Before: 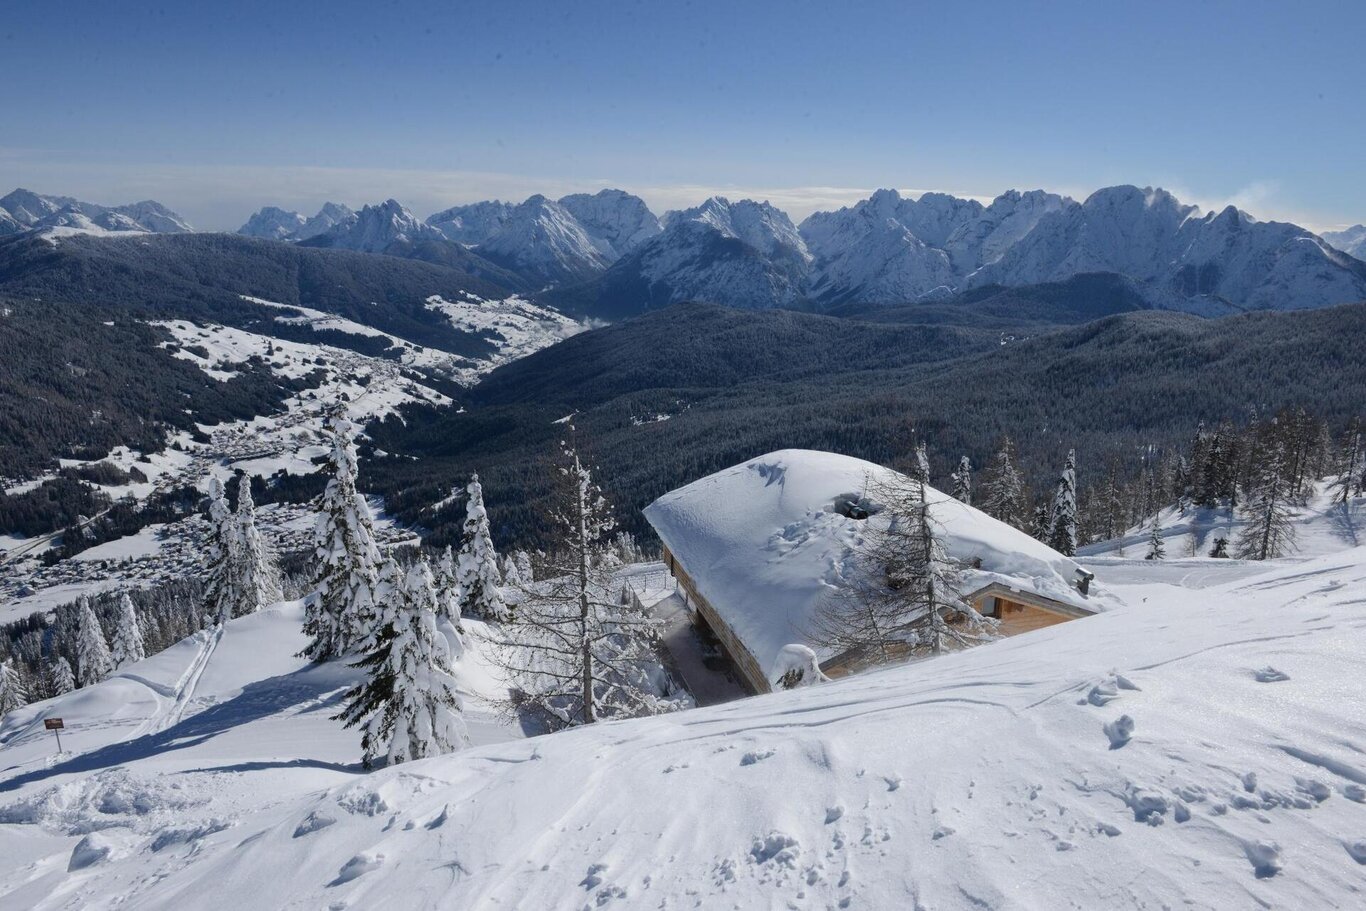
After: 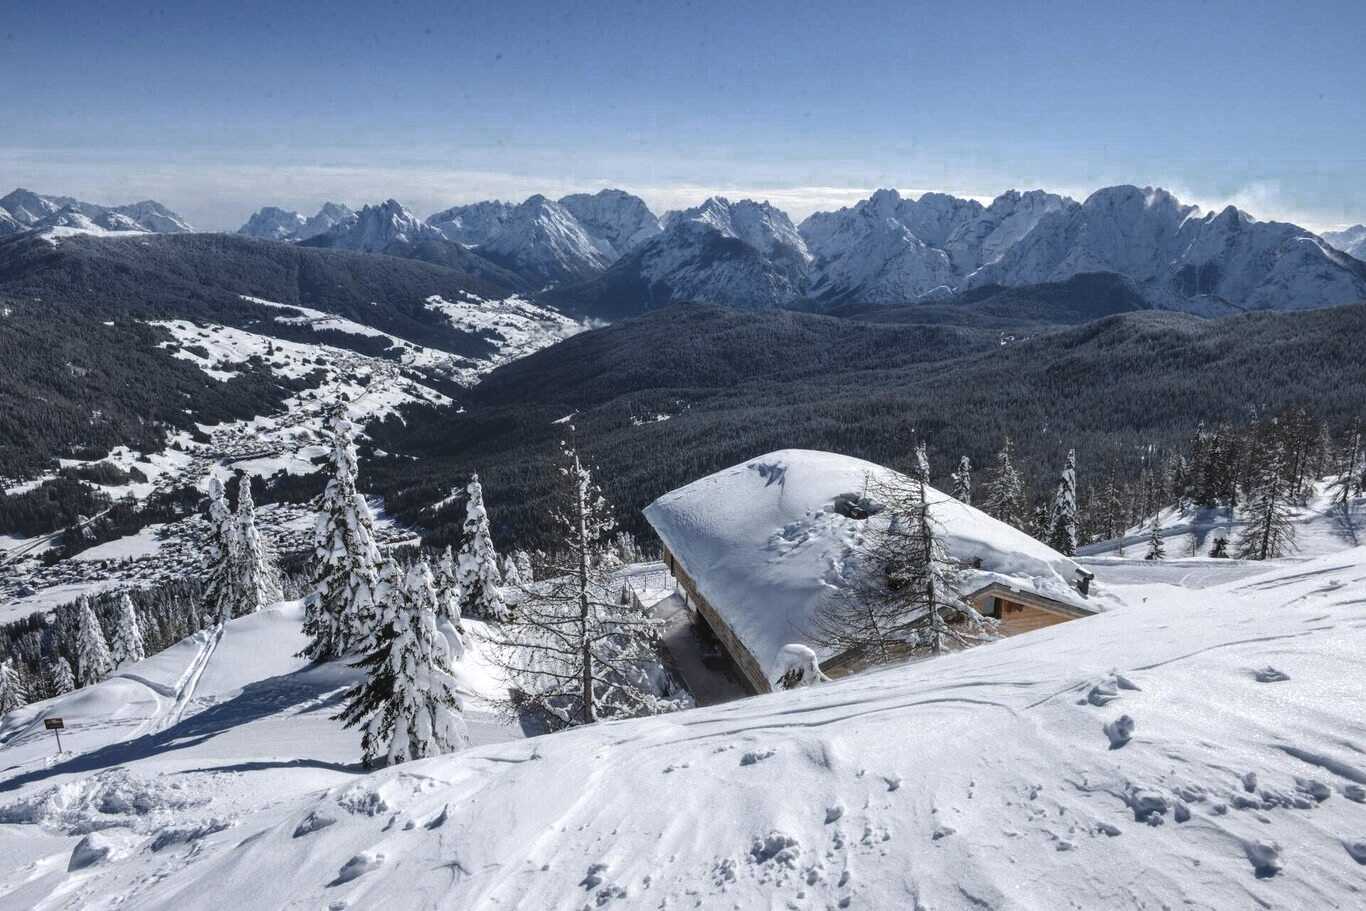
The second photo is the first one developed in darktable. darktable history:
color zones: curves: ch0 [(0.25, 0.5) (0.636, 0.25) (0.75, 0.5)]
local contrast: highlights 65%, shadows 54%, detail 169%, midtone range 0.514
exposure: black level correction -0.028, compensate highlight preservation false
